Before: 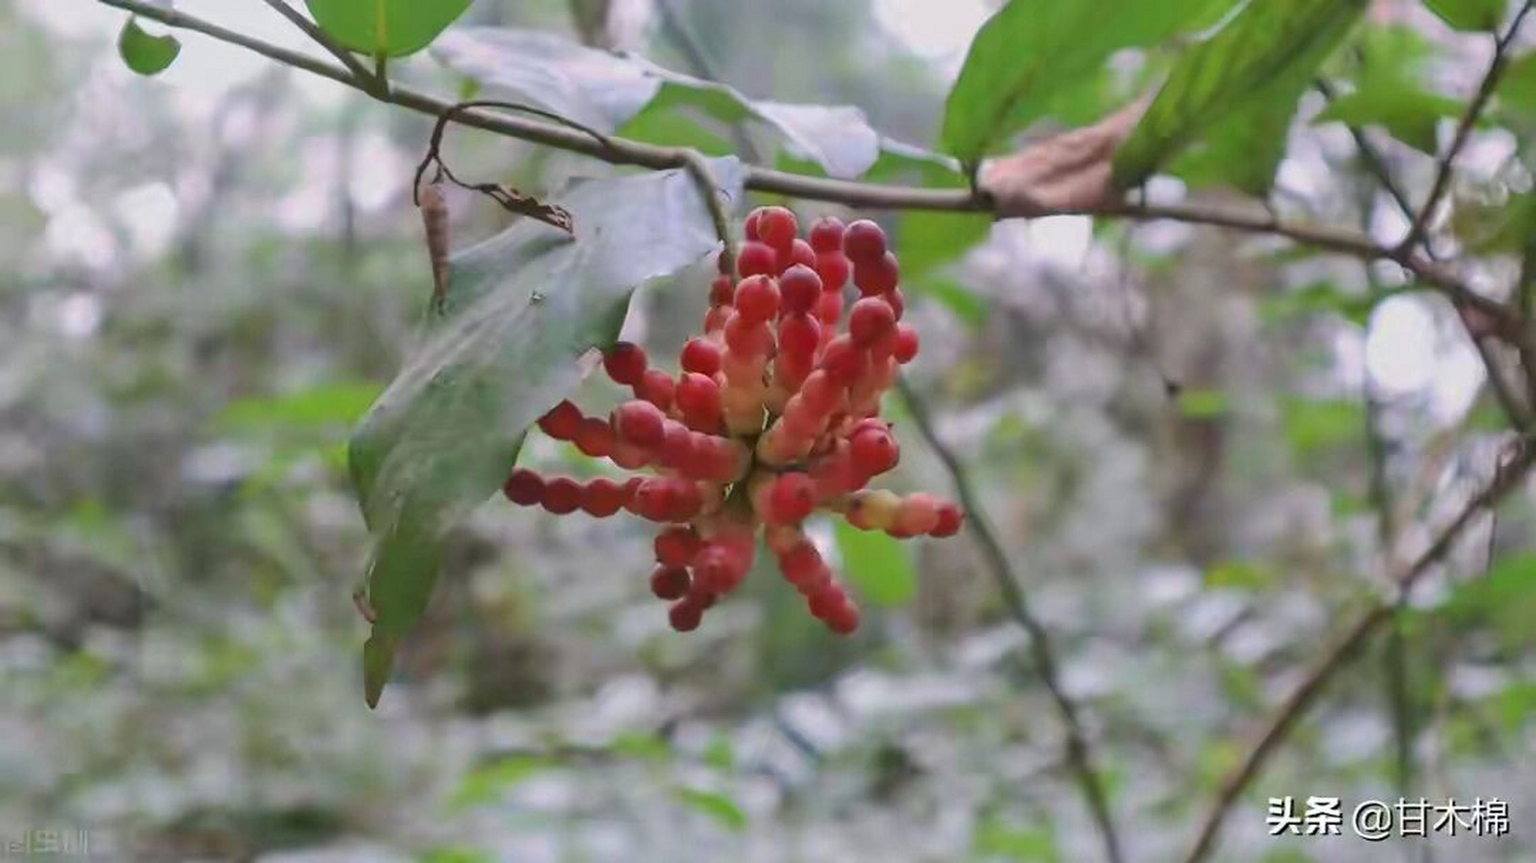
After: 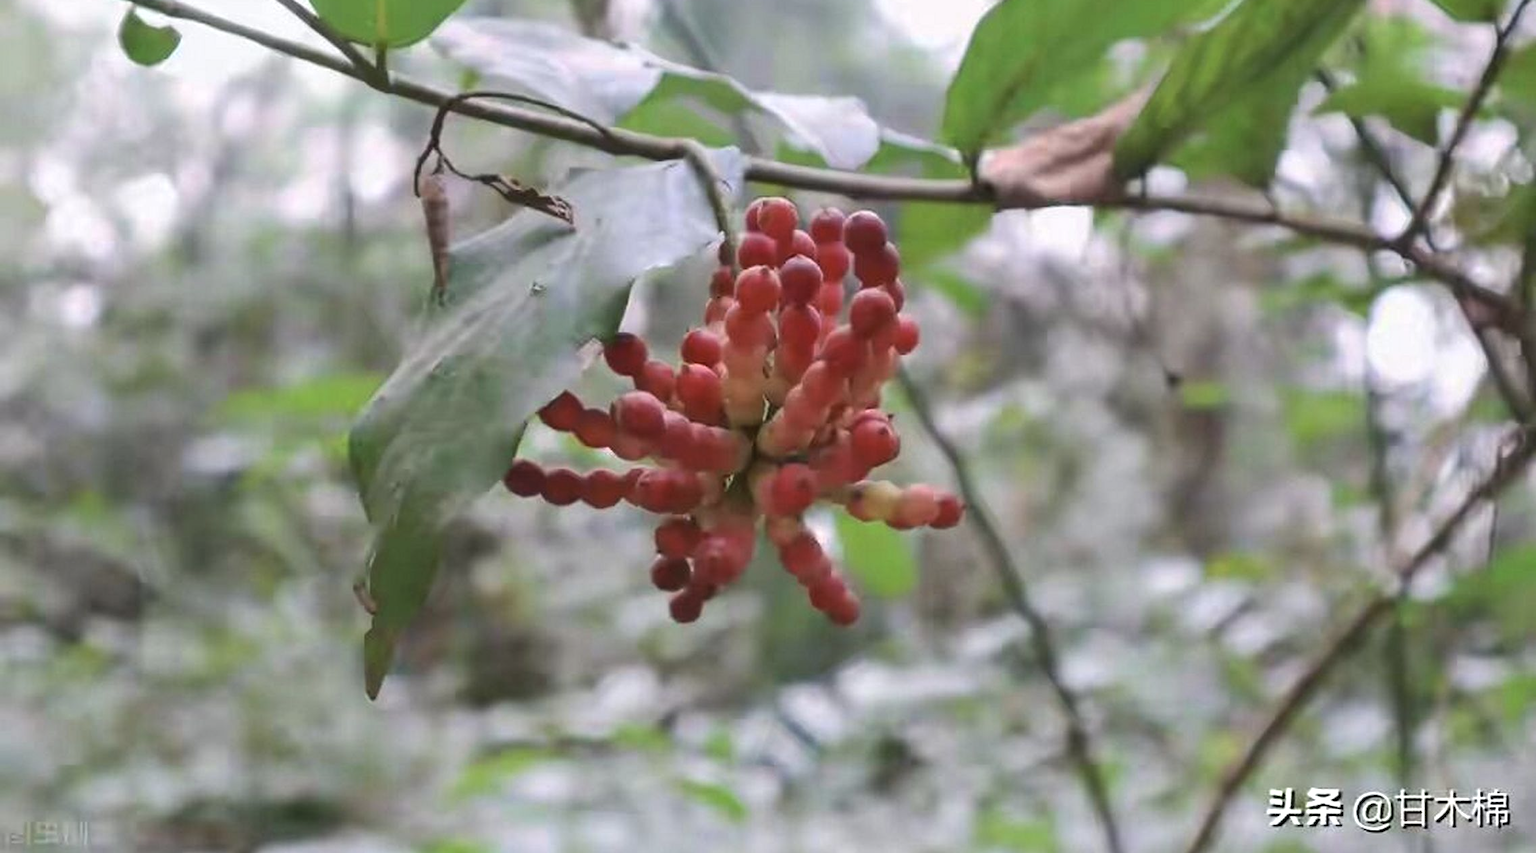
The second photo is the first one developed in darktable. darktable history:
crop: top 1.108%, right 0.003%
contrast brightness saturation: saturation -0.171
tone equalizer: -8 EV -0.382 EV, -7 EV -0.368 EV, -6 EV -0.323 EV, -5 EV -0.234 EV, -3 EV 0.195 EV, -2 EV 0.327 EV, -1 EV 0.379 EV, +0 EV 0.395 EV, edges refinement/feathering 500, mask exposure compensation -1.57 EV, preserve details guided filter
